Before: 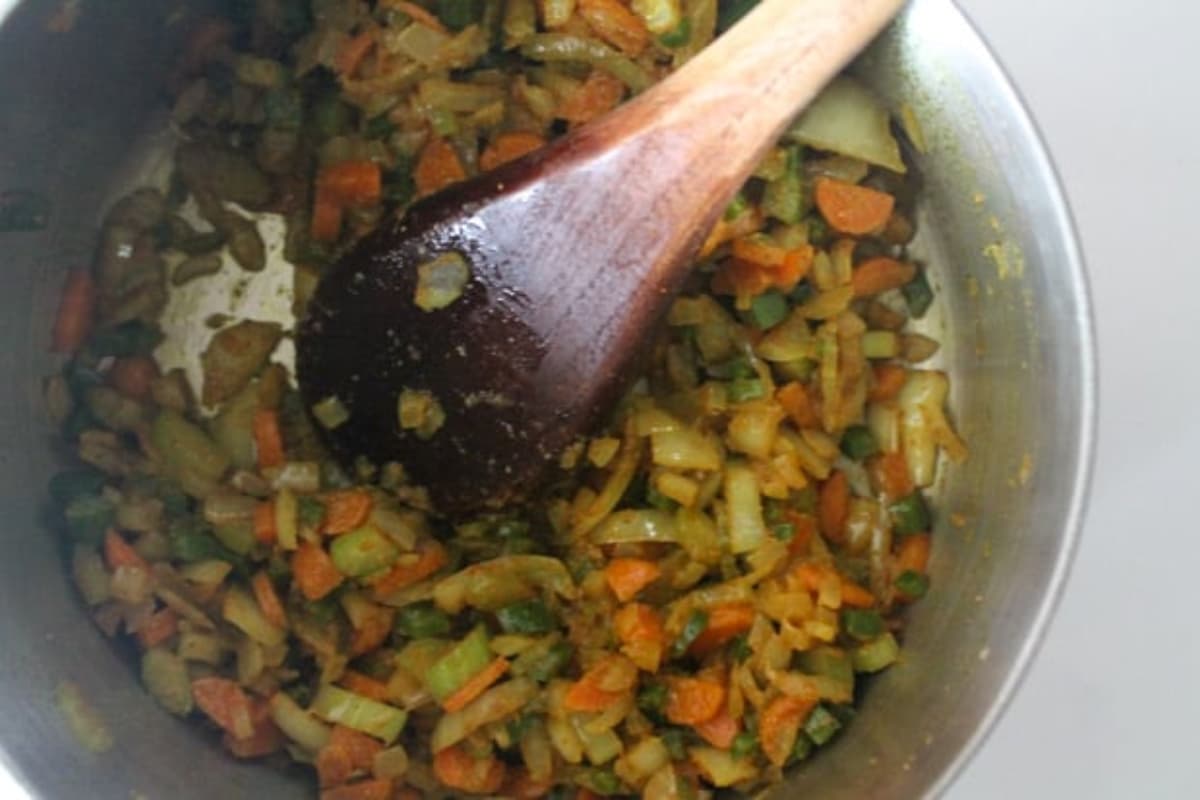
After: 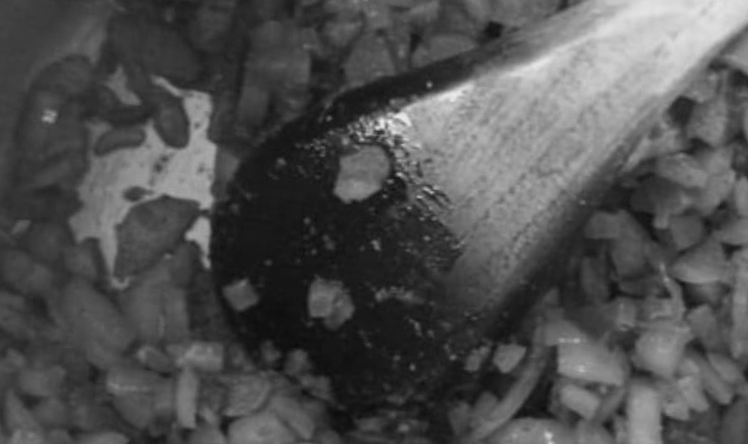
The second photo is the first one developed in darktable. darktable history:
crop and rotate: angle -4.99°, left 2.122%, top 6.945%, right 27.566%, bottom 30.519%
monochrome: a -92.57, b 58.91
